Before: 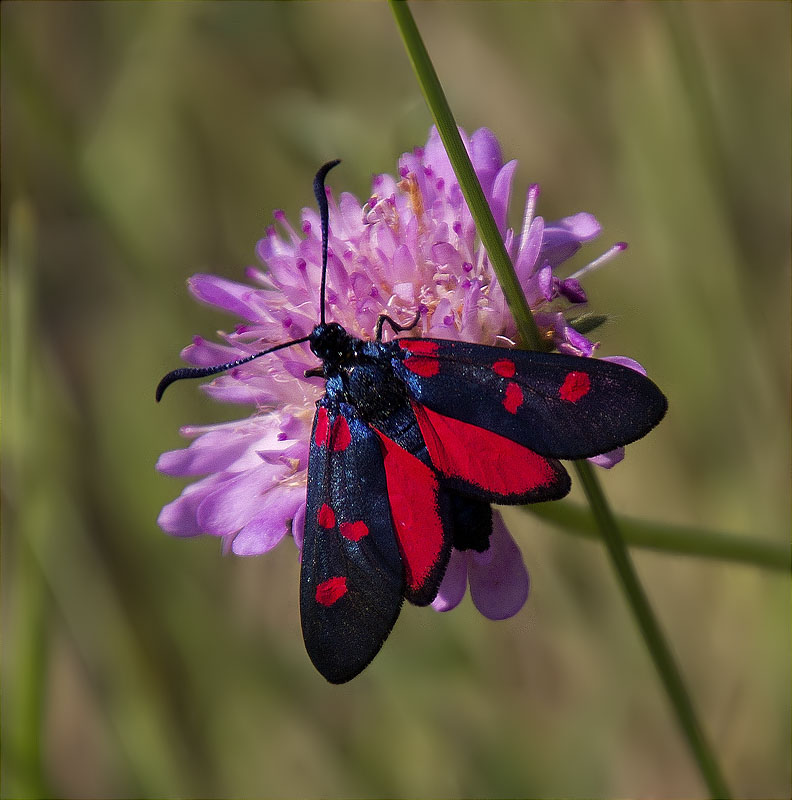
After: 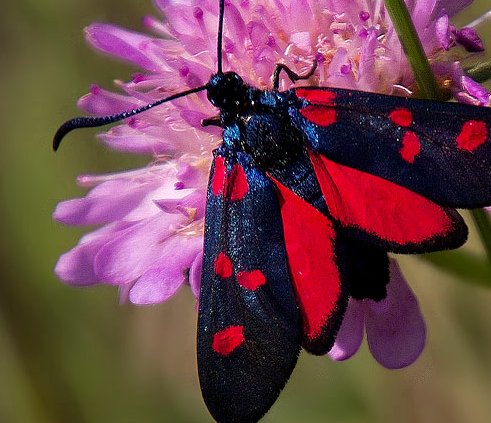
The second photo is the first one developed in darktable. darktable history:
crop: left 13.129%, top 31.429%, right 24.807%, bottom 15.681%
